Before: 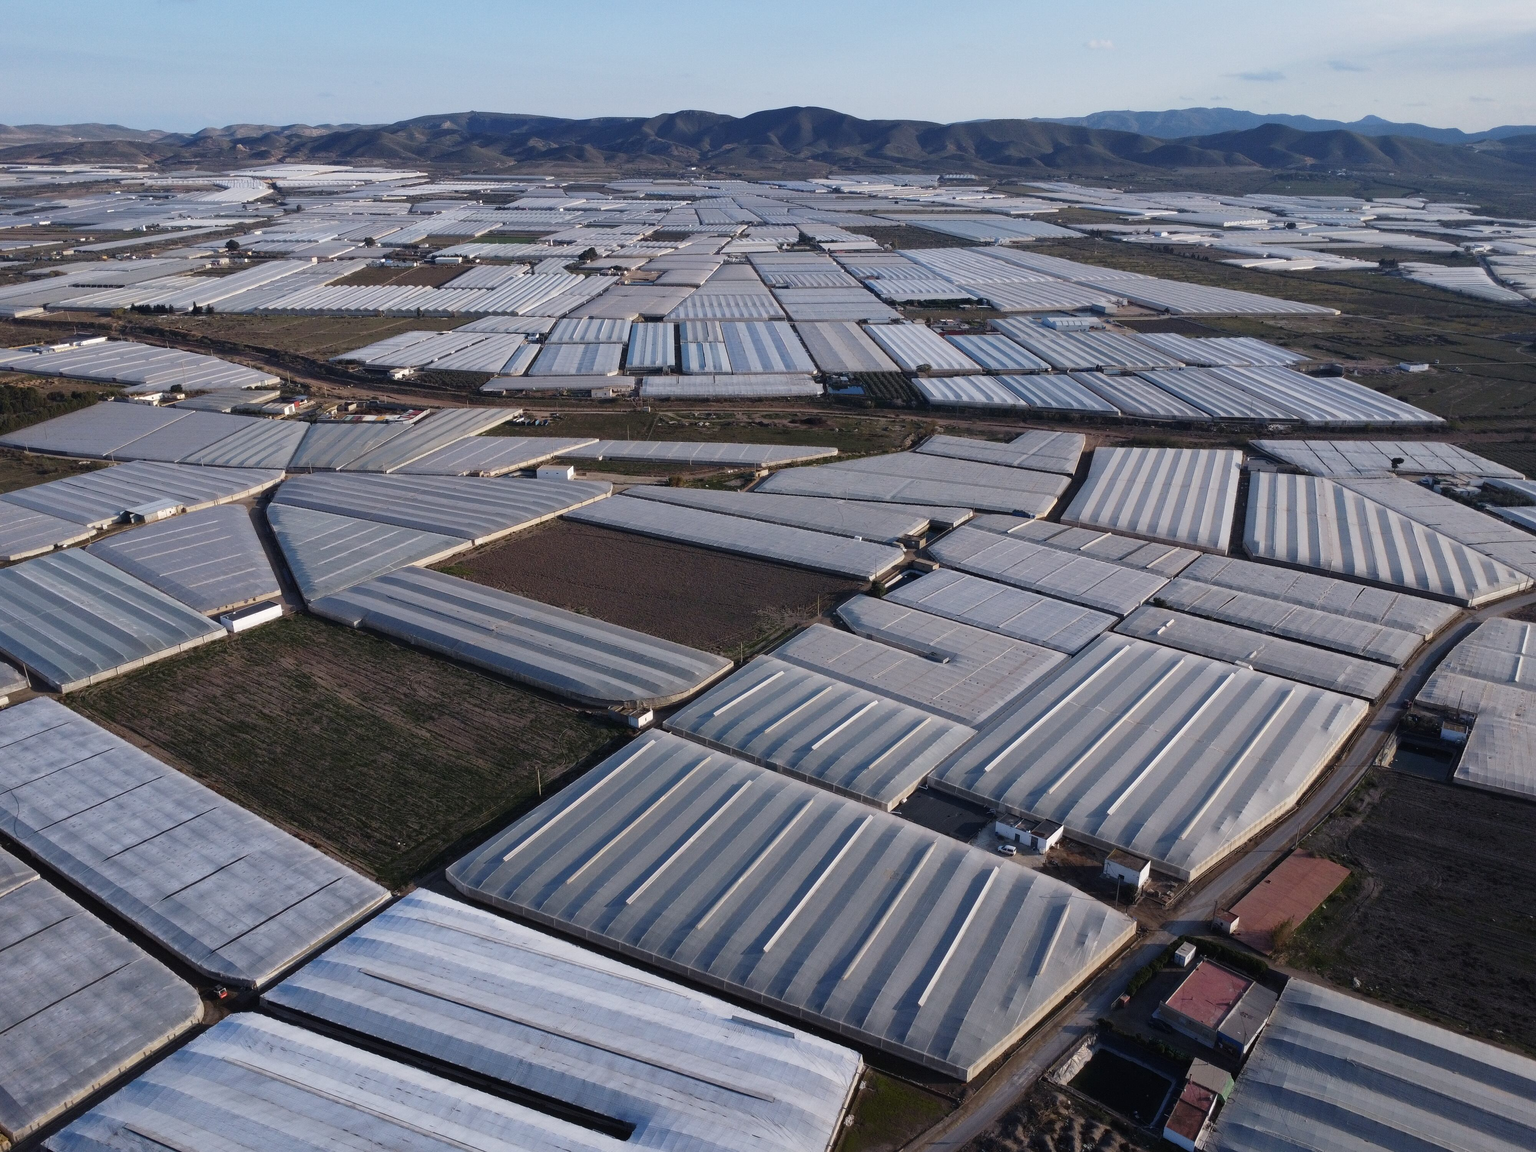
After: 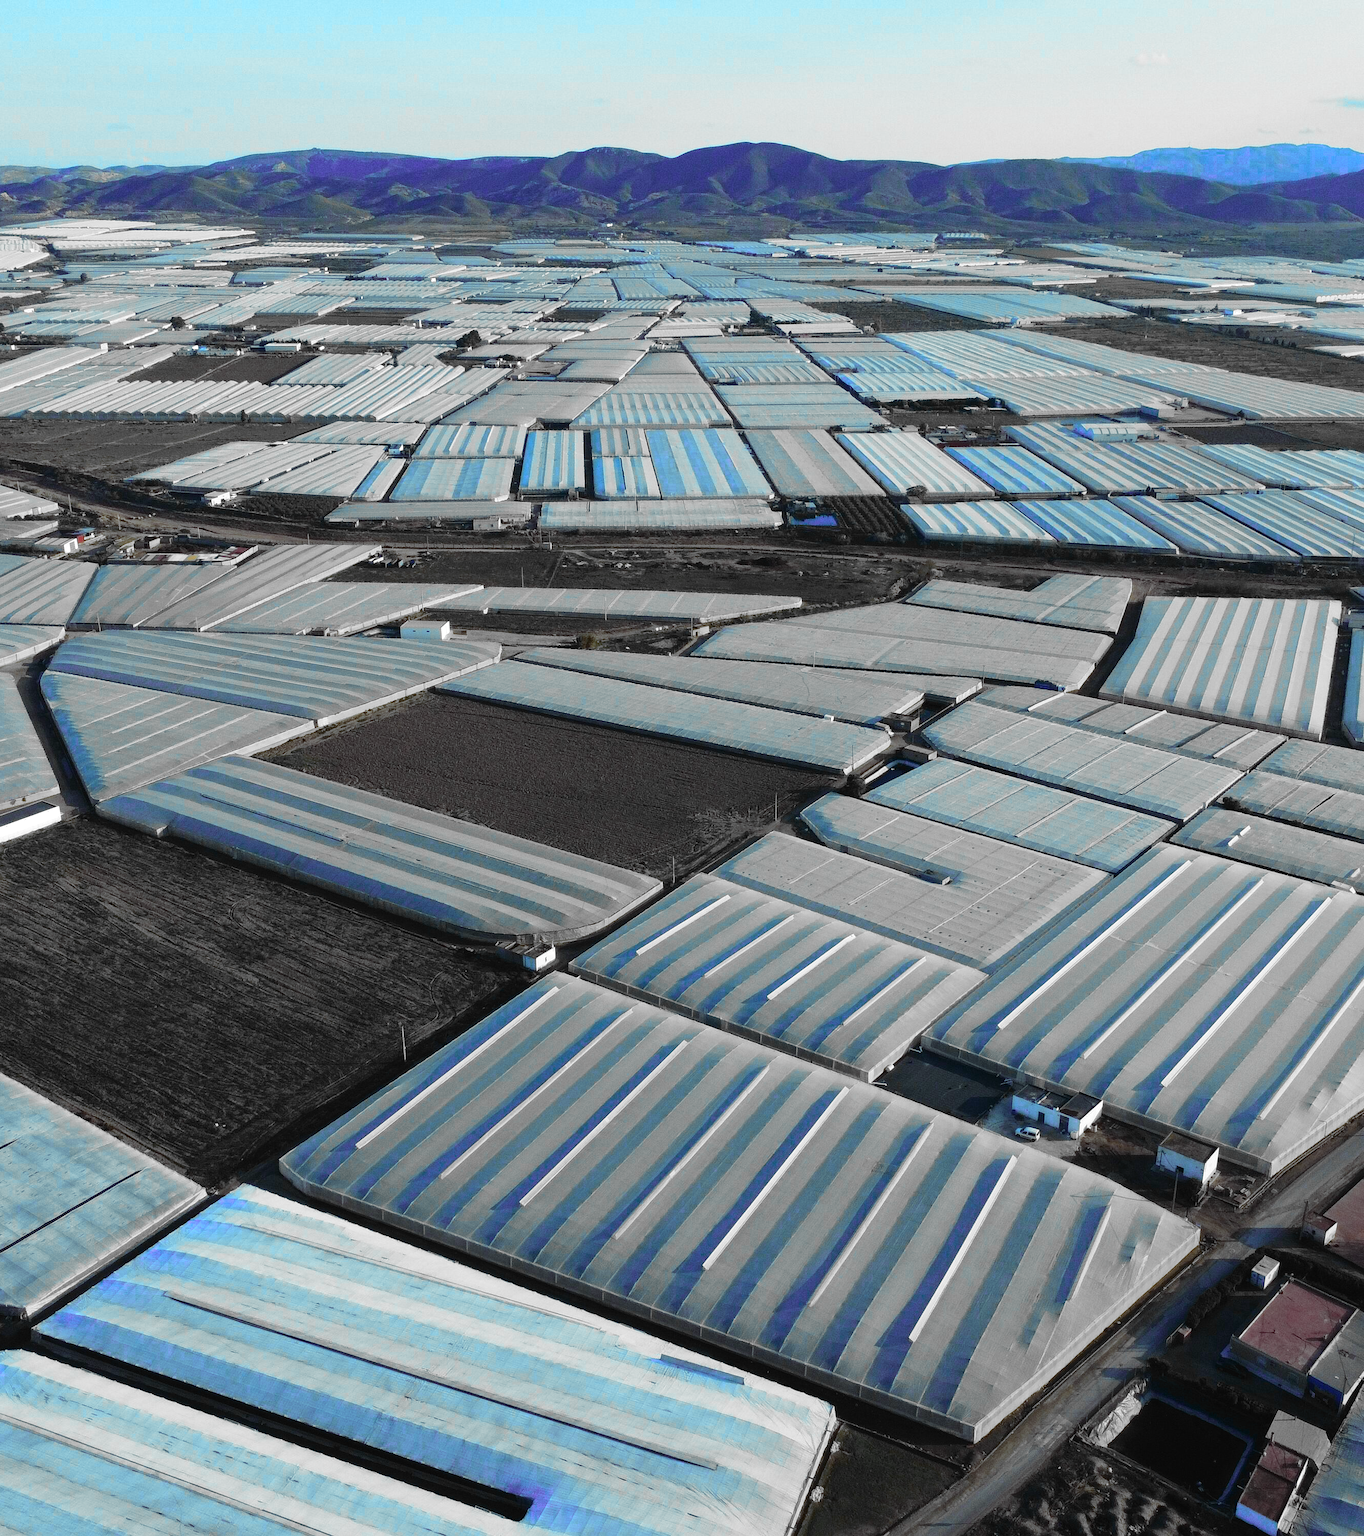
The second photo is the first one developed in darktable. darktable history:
crop: left 15.419%, right 17.914%
color balance: mode lift, gamma, gain (sRGB), lift [0.997, 0.979, 1.021, 1.011], gamma [1, 1.084, 0.916, 0.998], gain [1, 0.87, 1.13, 1.101], contrast 4.55%, contrast fulcrum 38.24%, output saturation 104.09%
color zones: curves: ch0 [(0, 0.363) (0.128, 0.373) (0.25, 0.5) (0.402, 0.407) (0.521, 0.525) (0.63, 0.559) (0.729, 0.662) (0.867, 0.471)]; ch1 [(0, 0.515) (0.136, 0.618) (0.25, 0.5) (0.378, 0) (0.516, 0) (0.622, 0.593) (0.737, 0.819) (0.87, 0.593)]; ch2 [(0, 0.529) (0.128, 0.471) (0.282, 0.451) (0.386, 0.662) (0.516, 0.525) (0.633, 0.554) (0.75, 0.62) (0.875, 0.441)]
tone curve: curves: ch0 [(0, 0.008) (0.107, 0.091) (0.283, 0.287) (0.461, 0.498) (0.64, 0.679) (0.822, 0.841) (0.998, 0.978)]; ch1 [(0, 0) (0.316, 0.349) (0.466, 0.442) (0.502, 0.5) (0.527, 0.519) (0.561, 0.553) (0.608, 0.629) (0.669, 0.704) (0.859, 0.899) (1, 1)]; ch2 [(0, 0) (0.33, 0.301) (0.421, 0.443) (0.473, 0.498) (0.502, 0.504) (0.522, 0.525) (0.592, 0.61) (0.705, 0.7) (1, 1)], color space Lab, independent channels, preserve colors none
